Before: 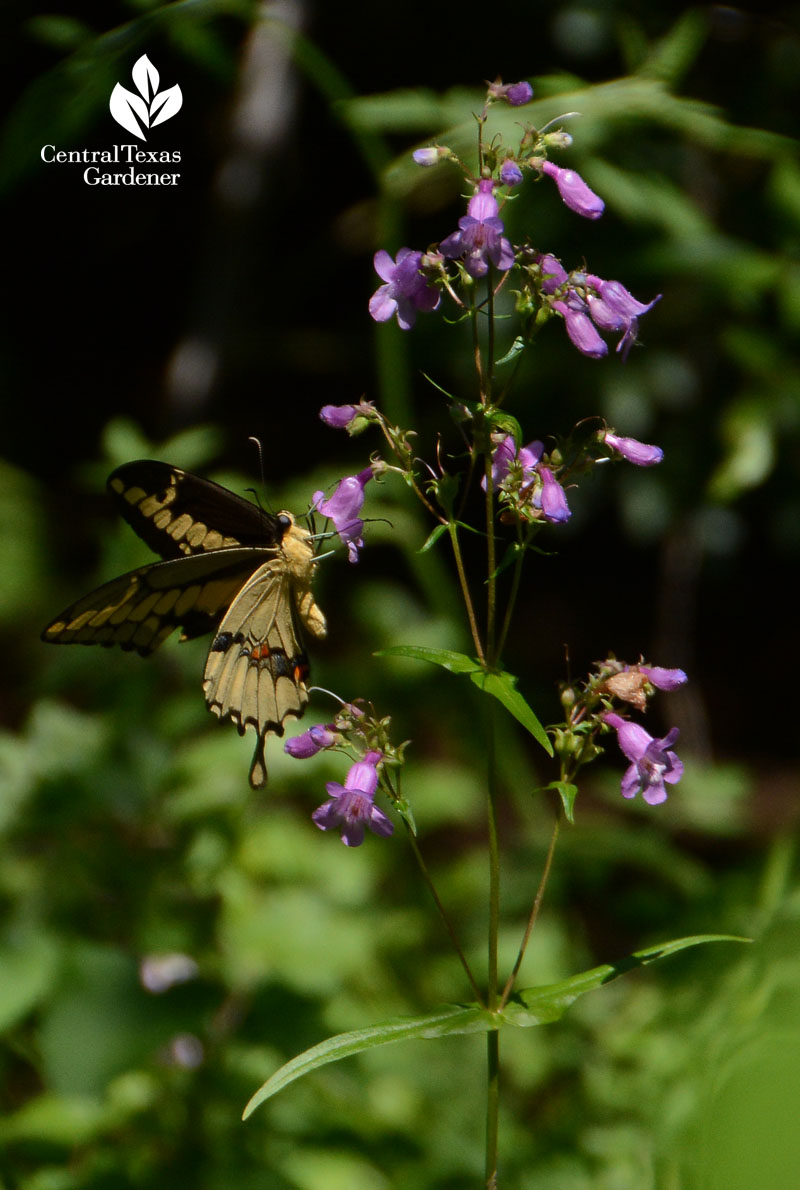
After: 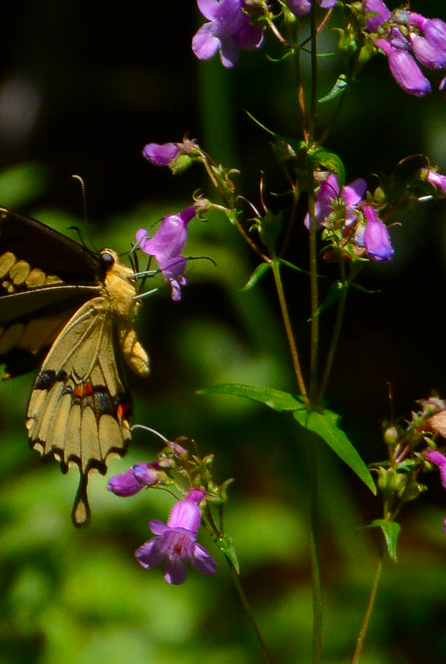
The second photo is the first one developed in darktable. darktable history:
contrast brightness saturation: brightness -0.02, saturation 0.35
crop and rotate: left 22.13%, top 22.054%, right 22.026%, bottom 22.102%
